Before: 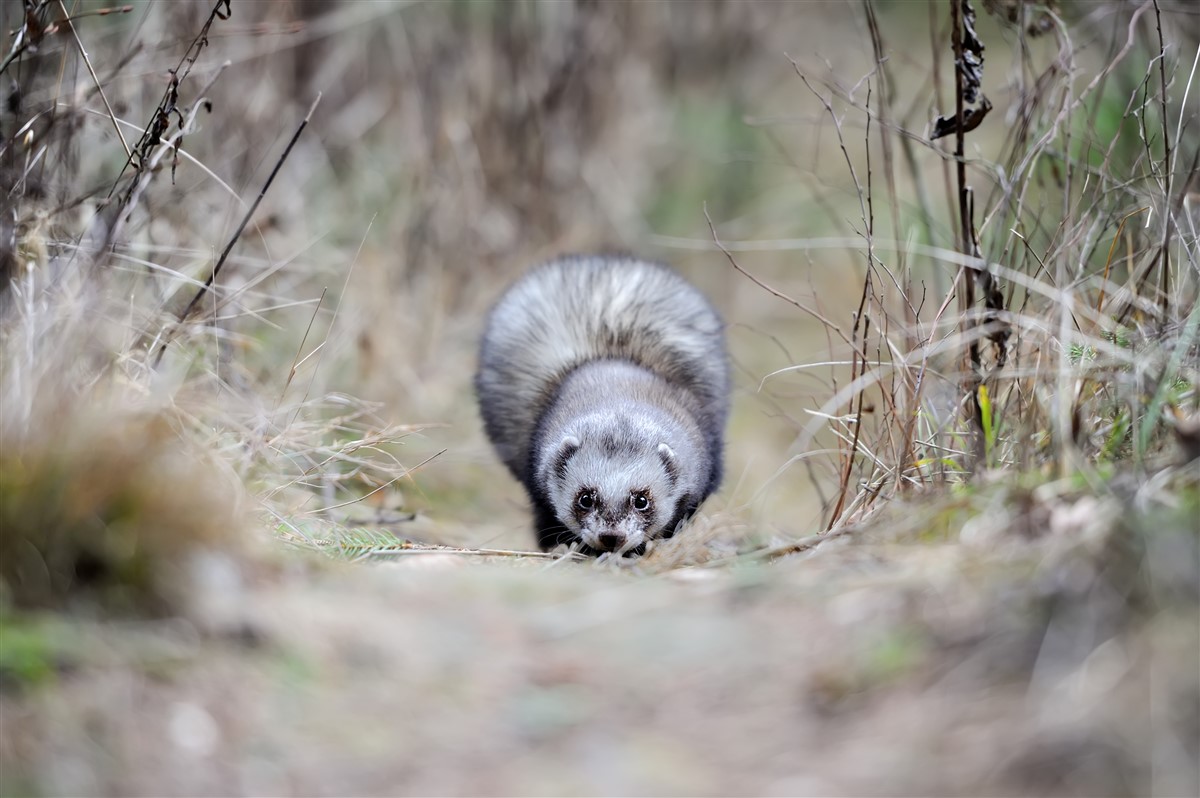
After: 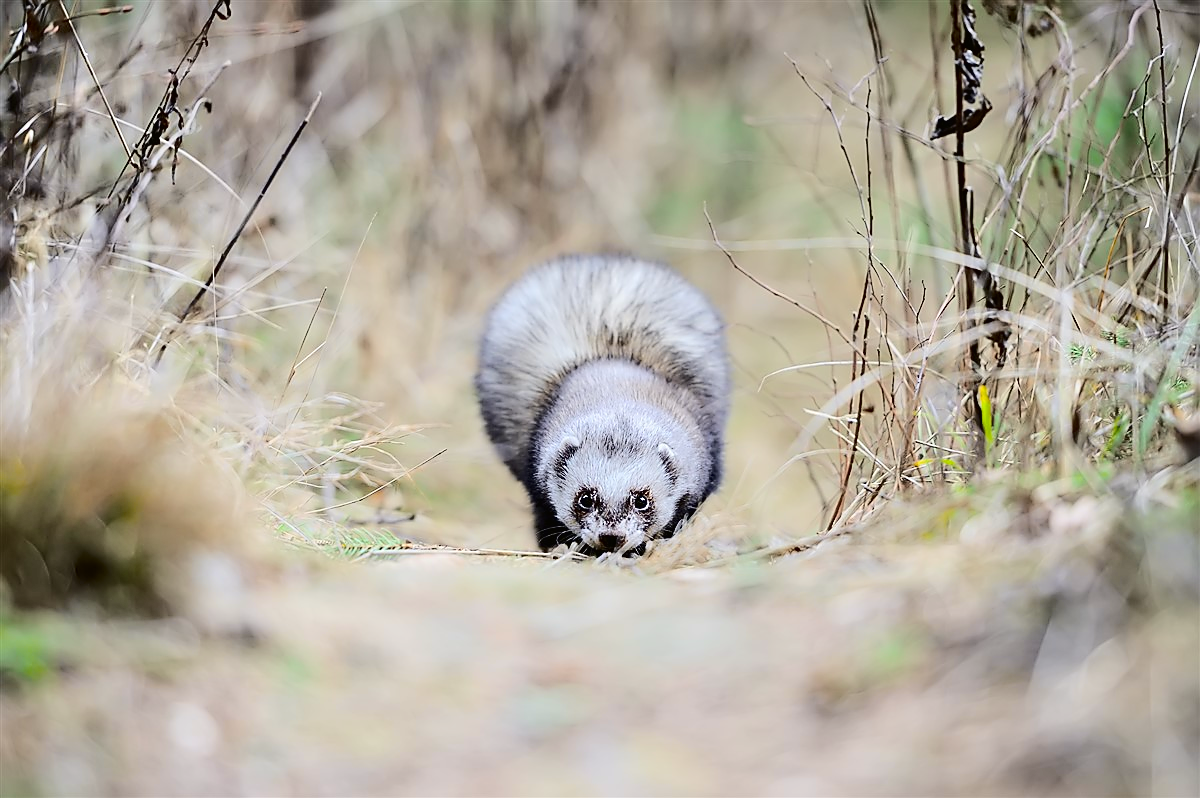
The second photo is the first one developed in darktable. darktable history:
tone curve: curves: ch0 [(0, 0.011) (0.104, 0.085) (0.236, 0.234) (0.398, 0.507) (0.498, 0.621) (0.65, 0.757) (0.835, 0.883) (1, 0.961)]; ch1 [(0, 0) (0.353, 0.344) (0.43, 0.401) (0.479, 0.476) (0.502, 0.502) (0.54, 0.542) (0.602, 0.613) (0.638, 0.668) (0.693, 0.727) (1, 1)]; ch2 [(0, 0) (0.34, 0.314) (0.434, 0.43) (0.5, 0.506) (0.521, 0.54) (0.54, 0.56) (0.595, 0.613) (0.644, 0.729) (1, 1)], color space Lab, independent channels, preserve colors none
sharpen: radius 1.368, amount 1.262, threshold 0.841
